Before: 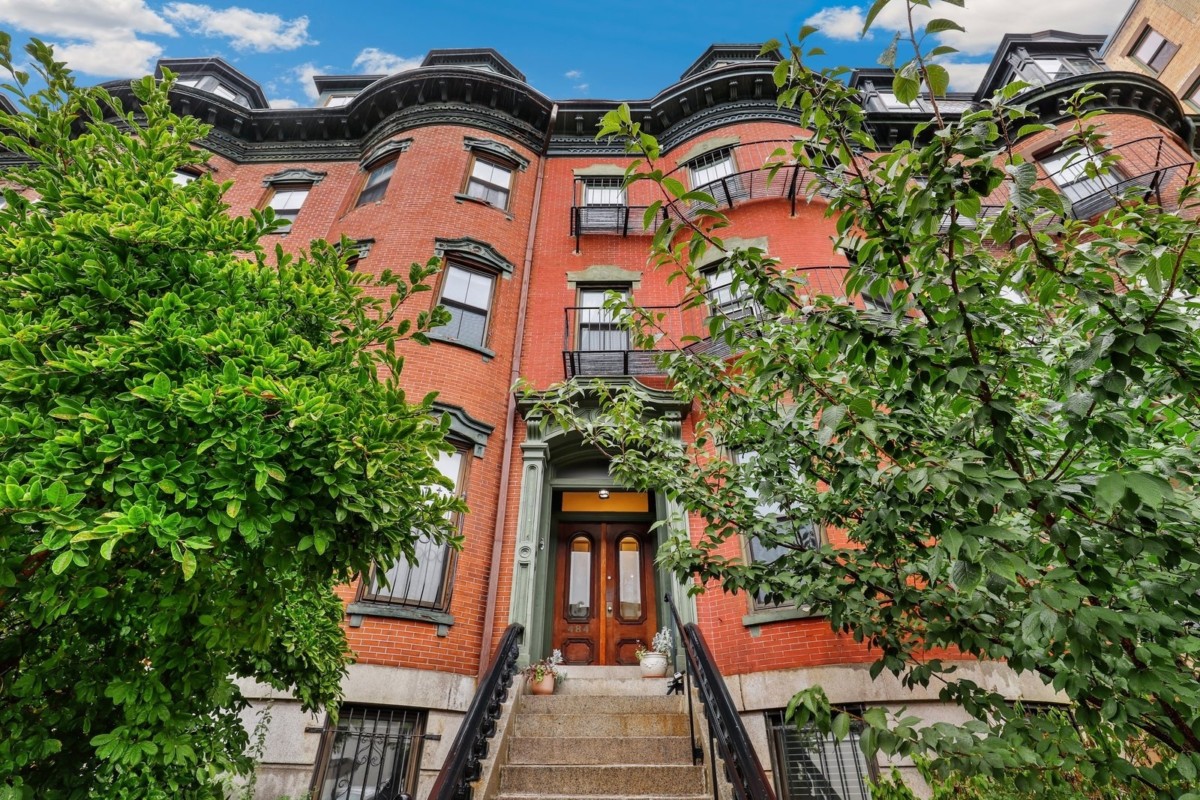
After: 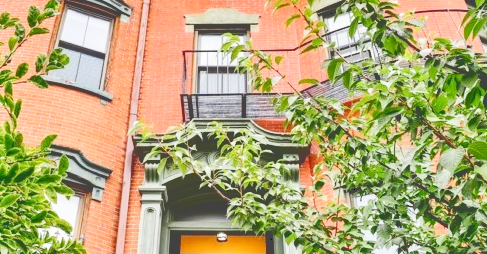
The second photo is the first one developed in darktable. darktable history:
crop: left 31.856%, top 32.244%, right 27.547%, bottom 35.925%
base curve: curves: ch0 [(0, 0) (0.008, 0.007) (0.022, 0.029) (0.048, 0.089) (0.092, 0.197) (0.191, 0.399) (0.275, 0.534) (0.357, 0.65) (0.477, 0.78) (0.542, 0.833) (0.799, 0.973) (1, 1)], preserve colors none
tone curve: curves: ch0 [(0, 0) (0.003, 0.273) (0.011, 0.276) (0.025, 0.276) (0.044, 0.28) (0.069, 0.283) (0.1, 0.288) (0.136, 0.293) (0.177, 0.302) (0.224, 0.321) (0.277, 0.349) (0.335, 0.393) (0.399, 0.448) (0.468, 0.51) (0.543, 0.589) (0.623, 0.677) (0.709, 0.761) (0.801, 0.839) (0.898, 0.909) (1, 1)], color space Lab, independent channels, preserve colors none
